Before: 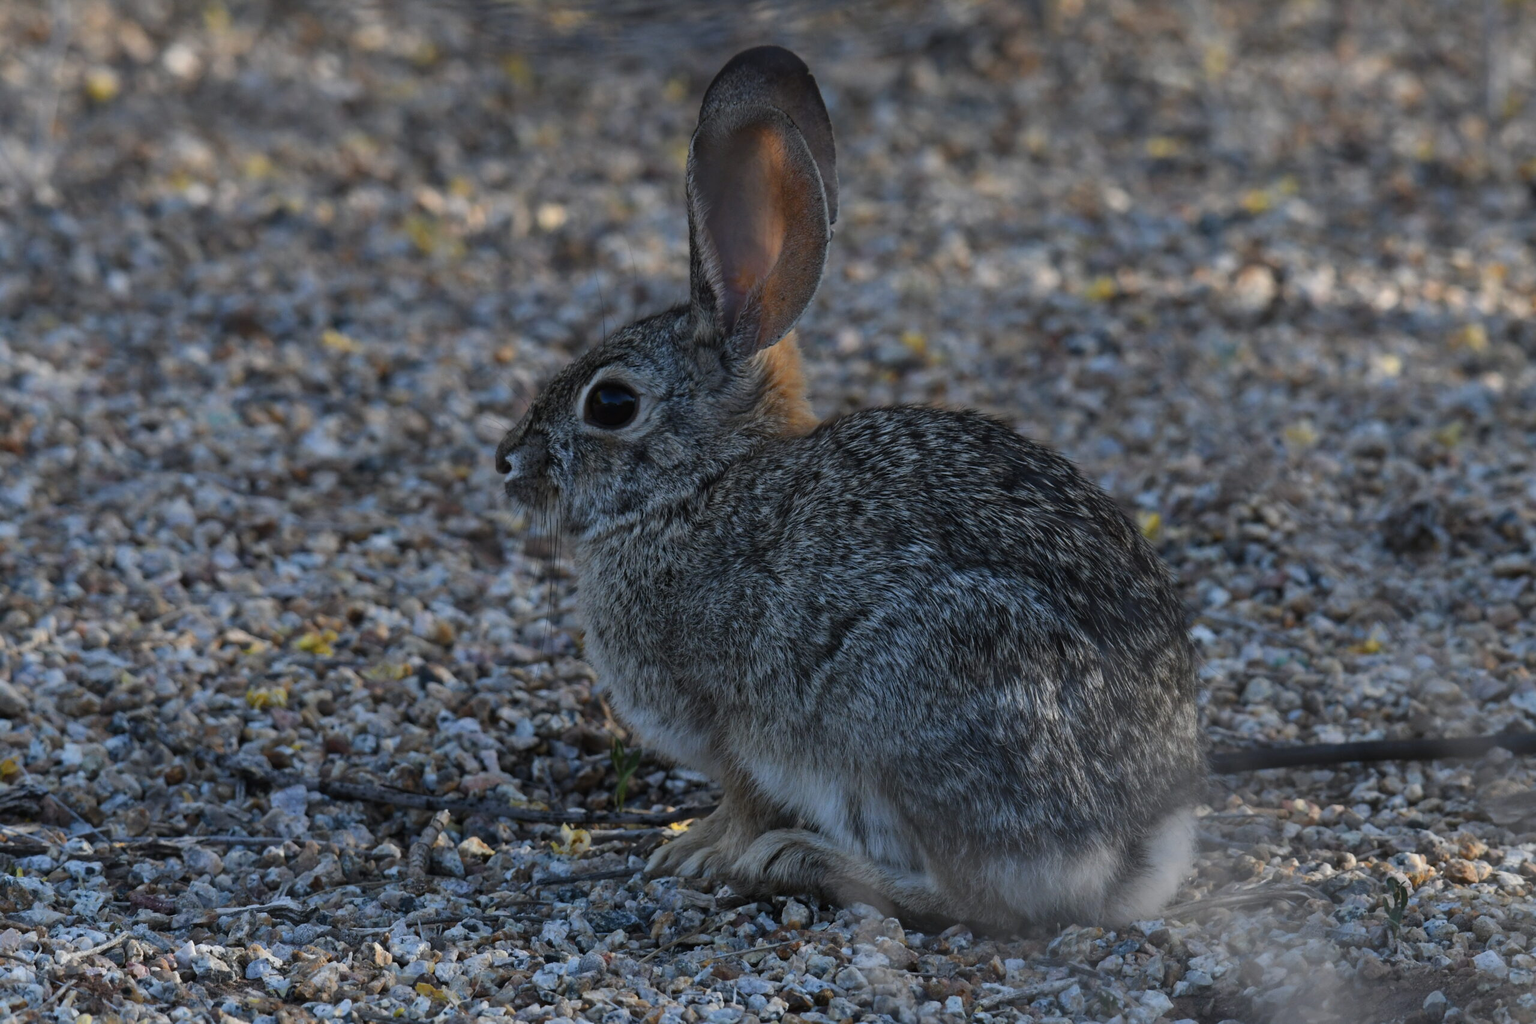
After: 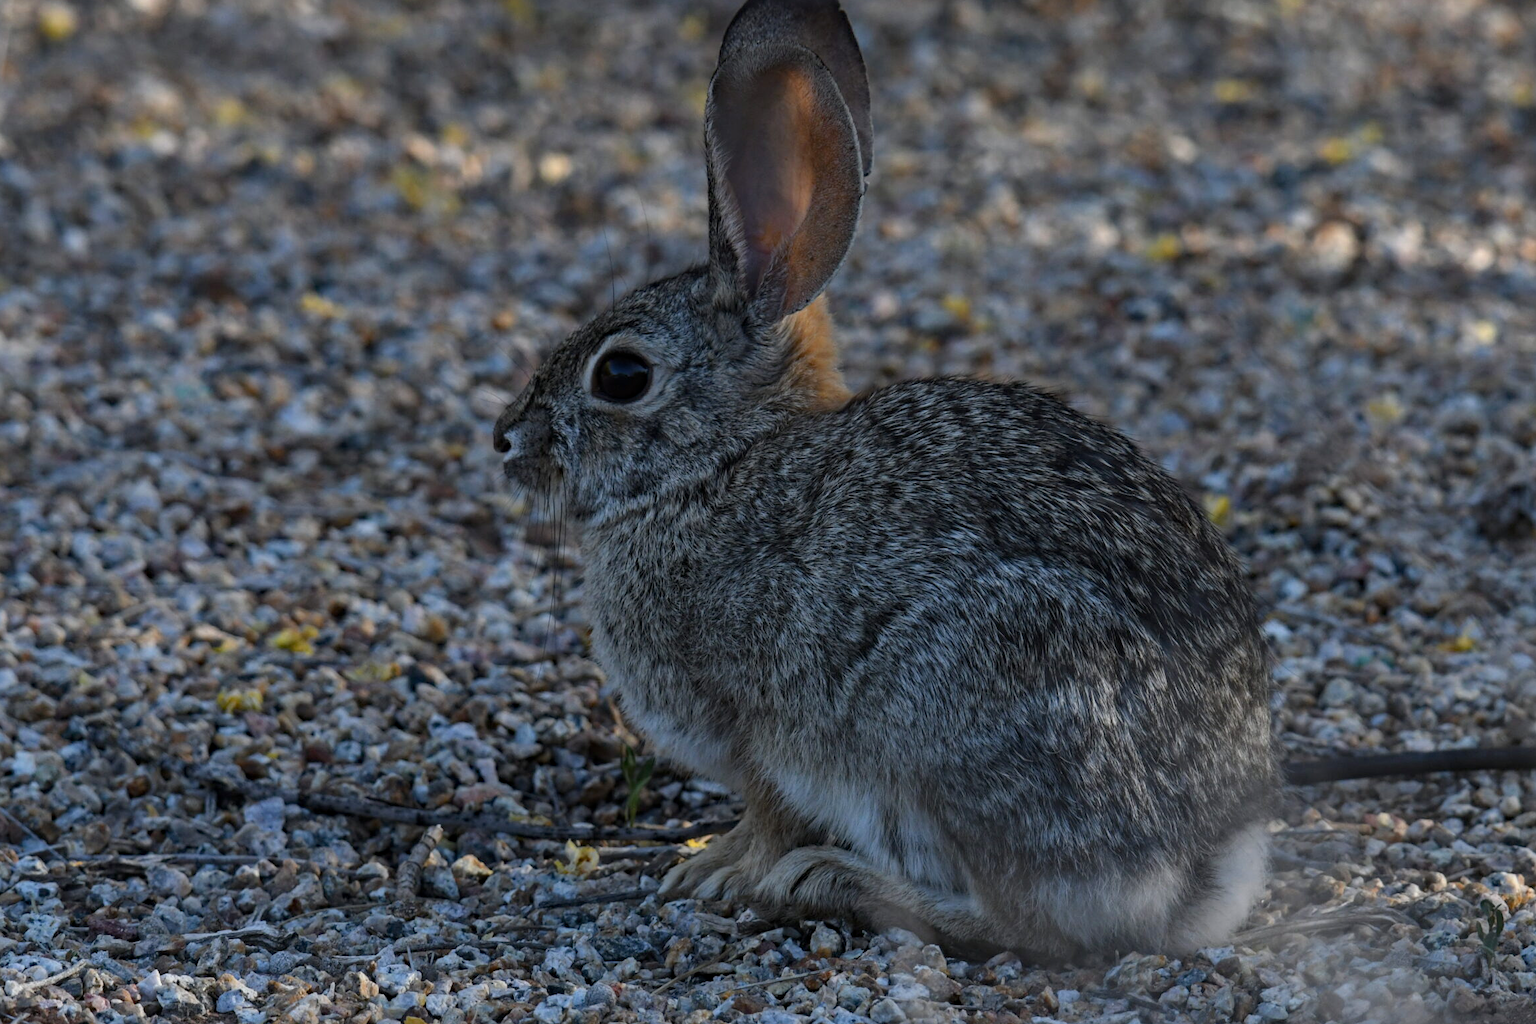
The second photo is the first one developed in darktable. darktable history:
crop: left 3.305%, top 6.436%, right 6.389%, bottom 3.258%
haze removal: compatibility mode true, adaptive false
local contrast: detail 110%
